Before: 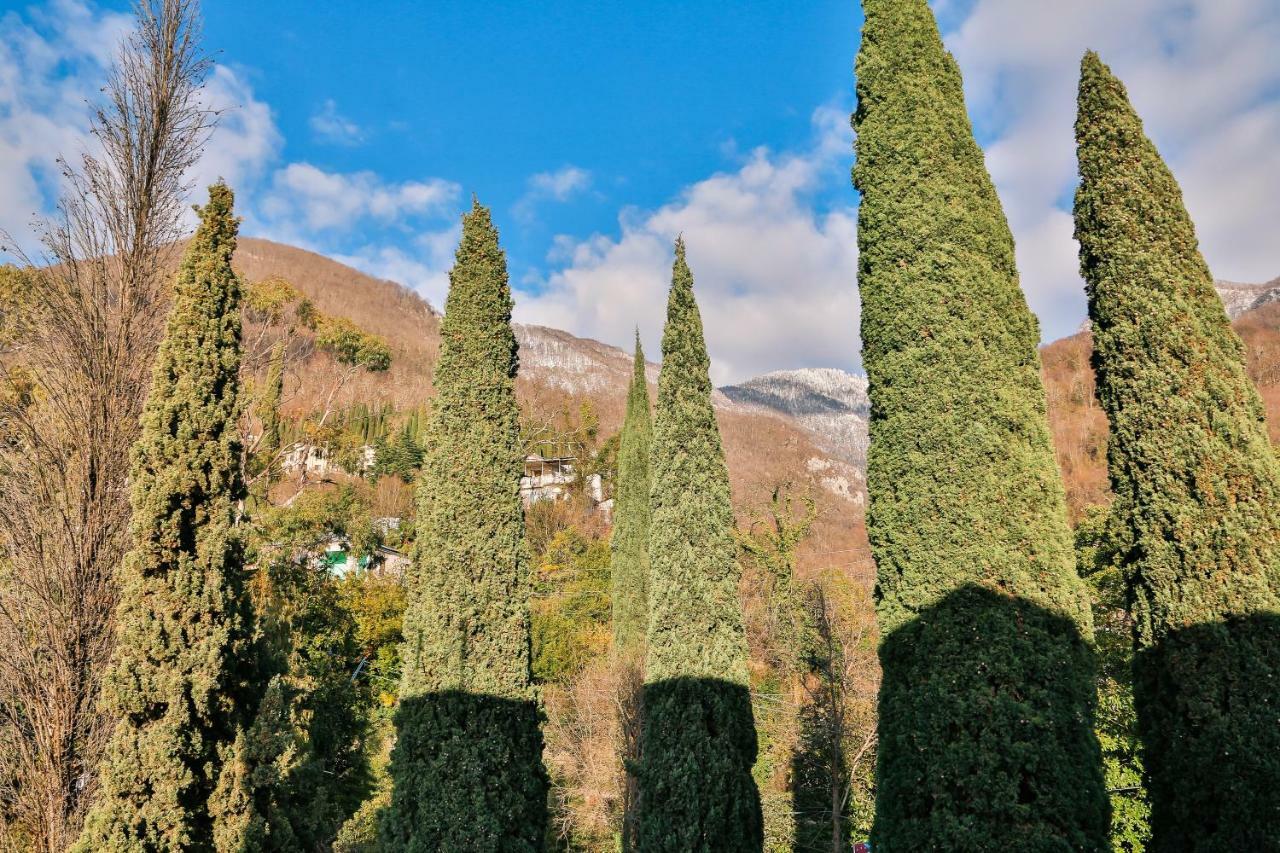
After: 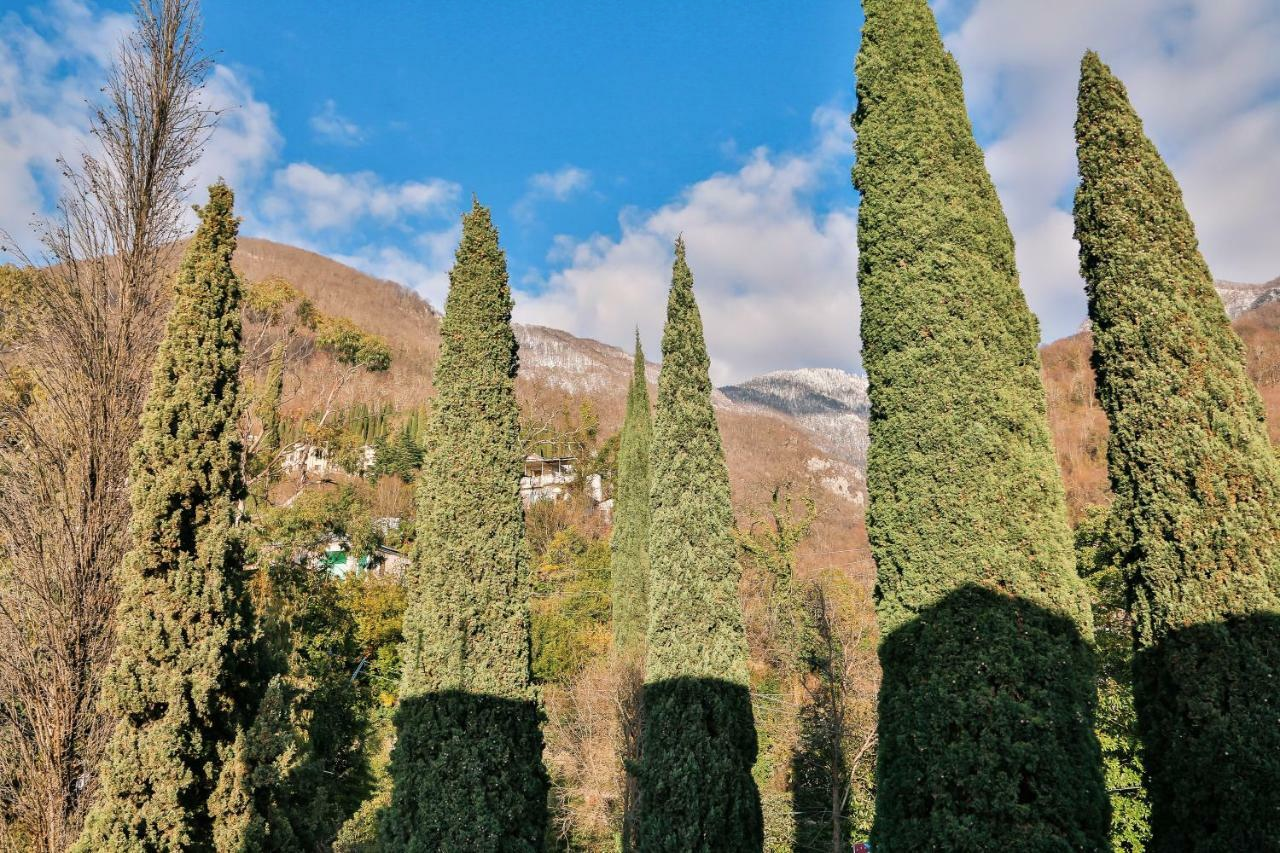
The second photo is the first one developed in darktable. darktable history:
contrast brightness saturation: saturation -0.064
